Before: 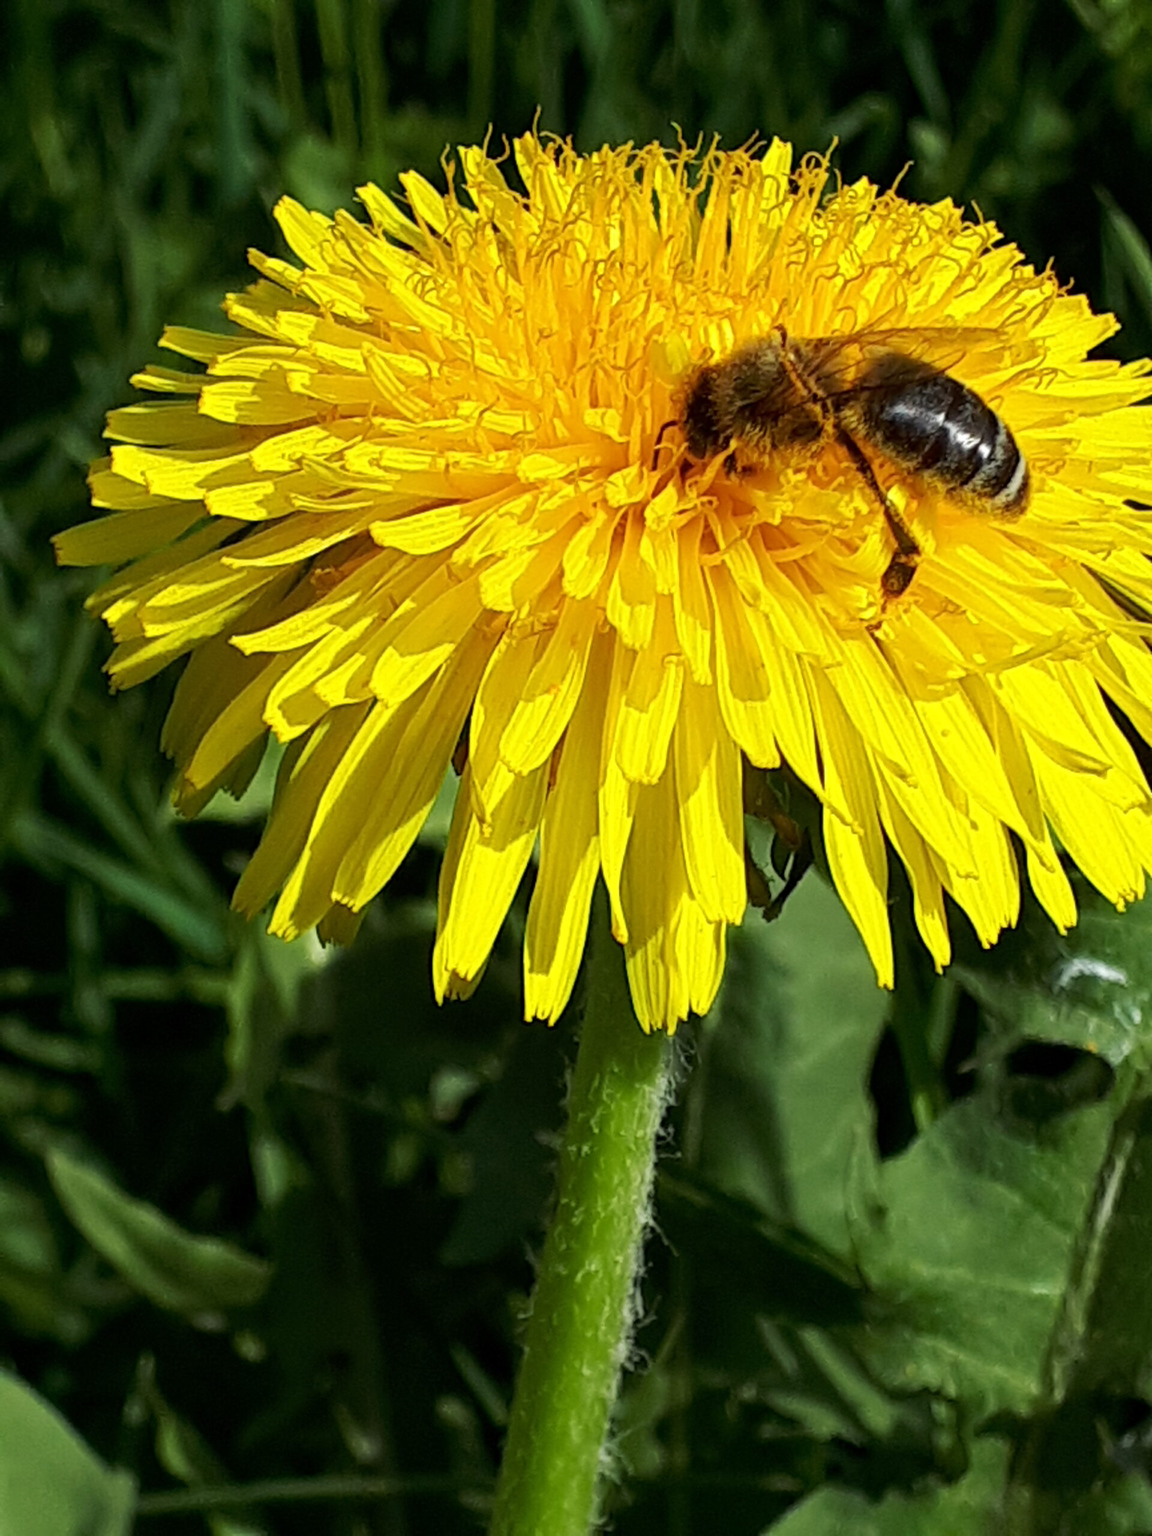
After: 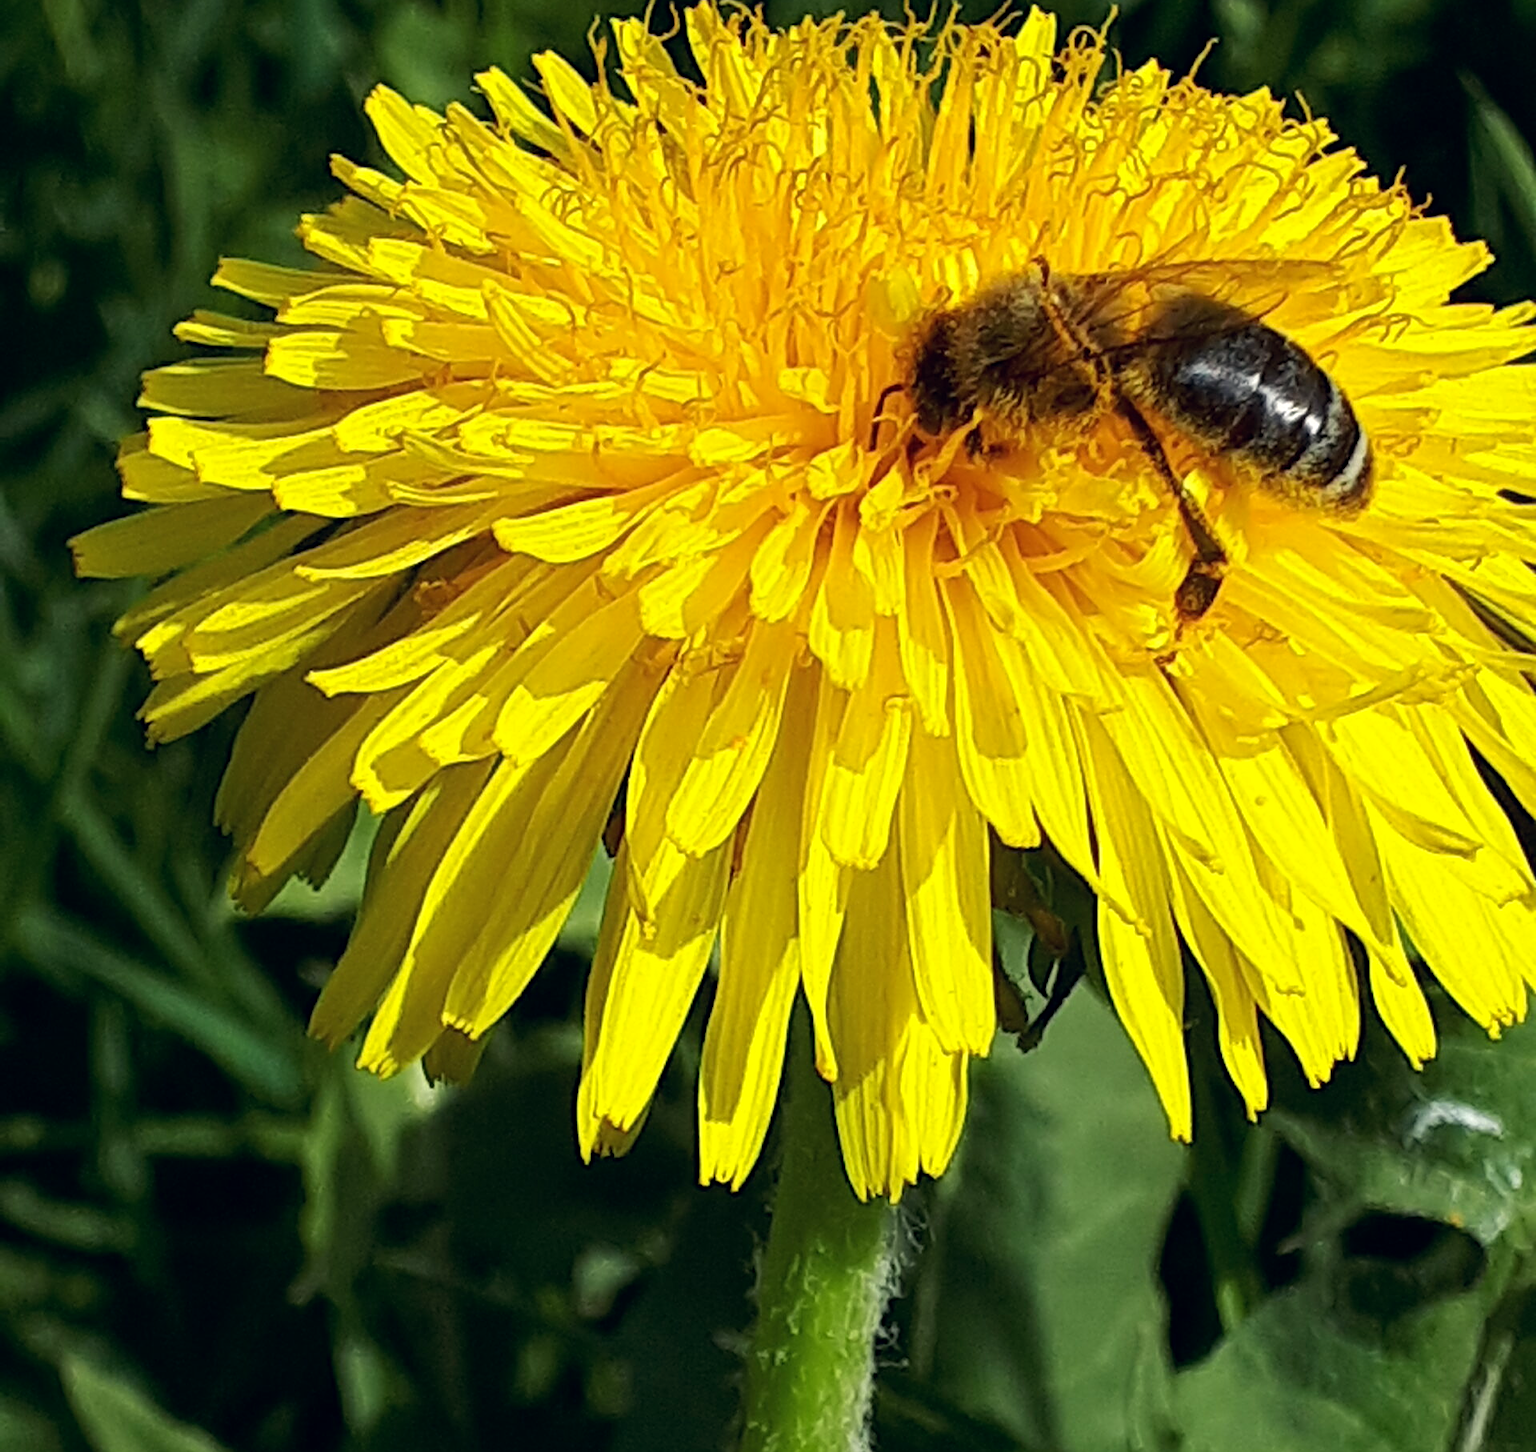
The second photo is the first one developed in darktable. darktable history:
color correction: highlights a* 0.286, highlights b* 2.7, shadows a* -1.2, shadows b* -4.52
crop and rotate: top 8.663%, bottom 20.37%
sharpen: on, module defaults
